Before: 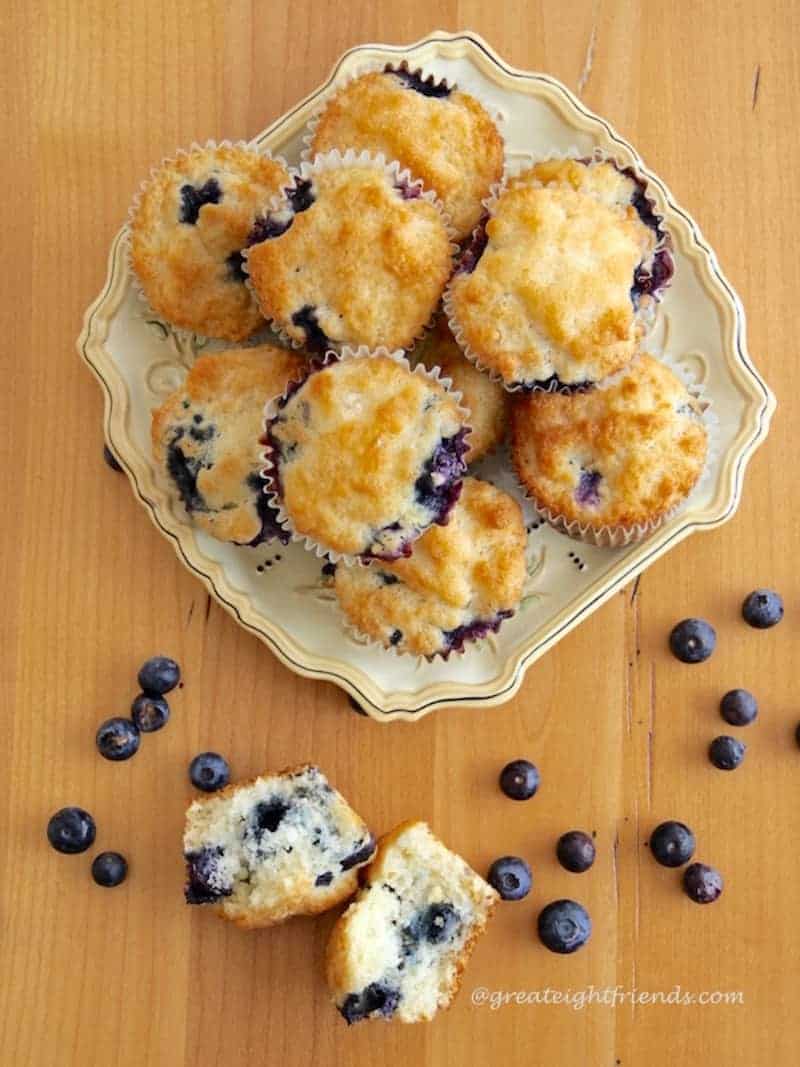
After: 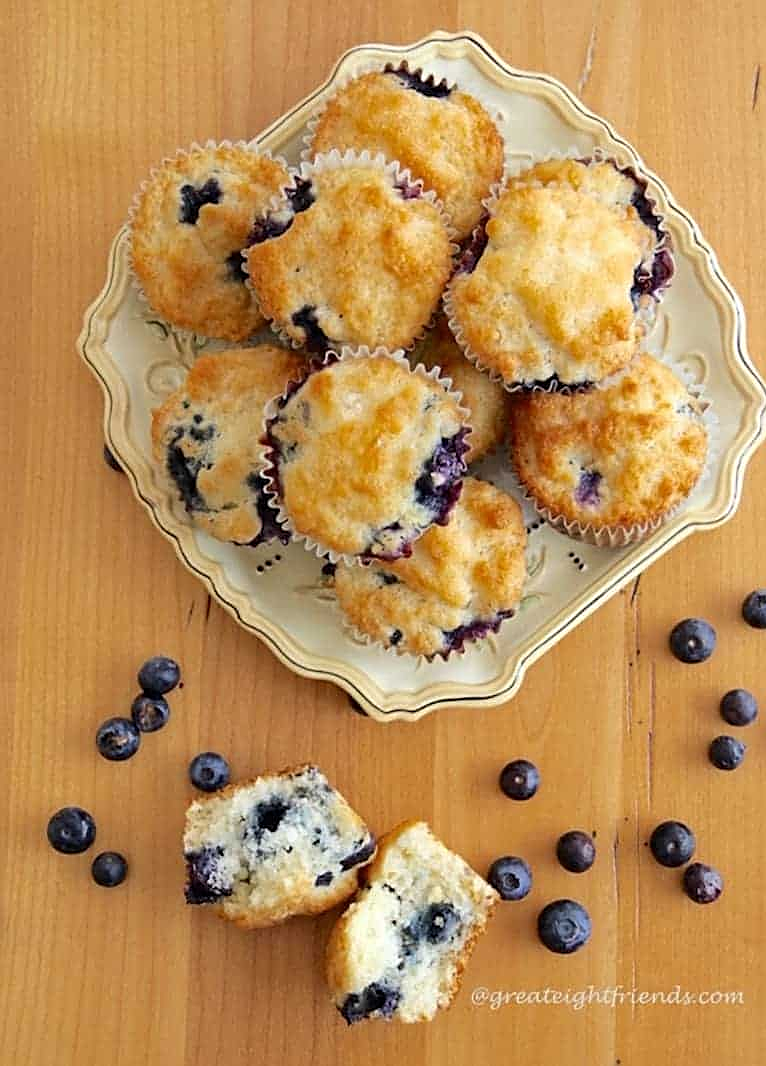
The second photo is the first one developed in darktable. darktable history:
sharpen: on, module defaults
crop: right 4.165%, bottom 0.025%
